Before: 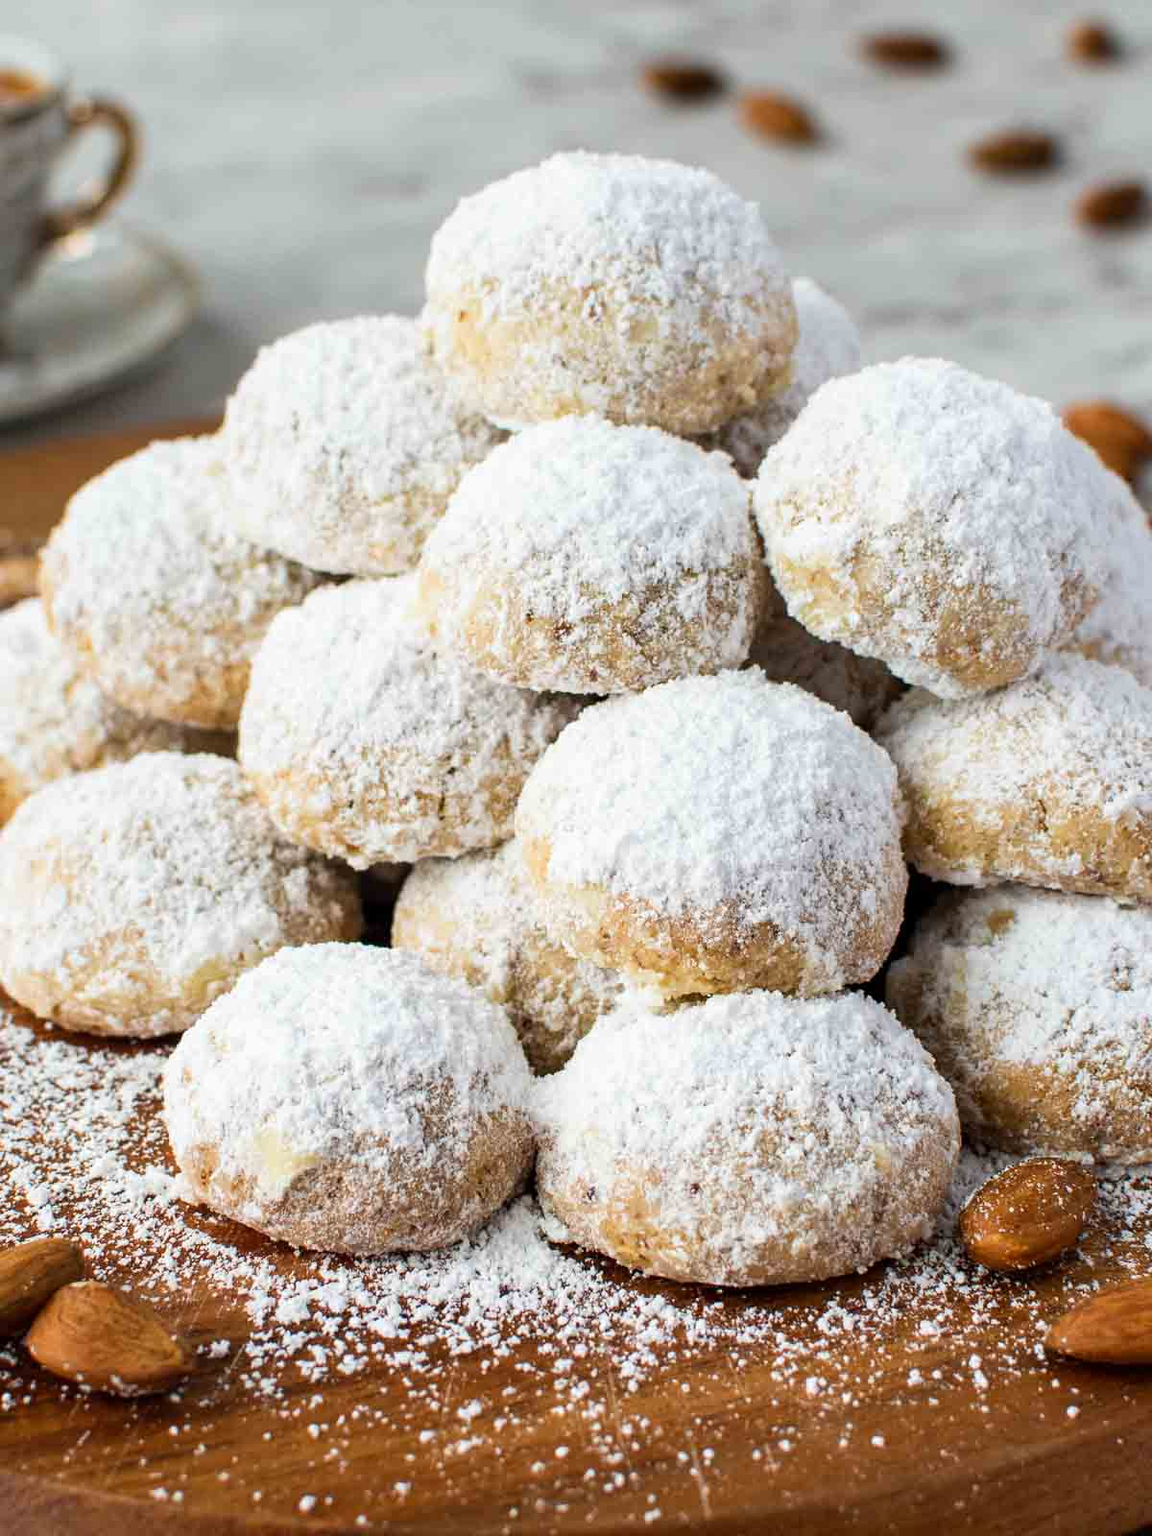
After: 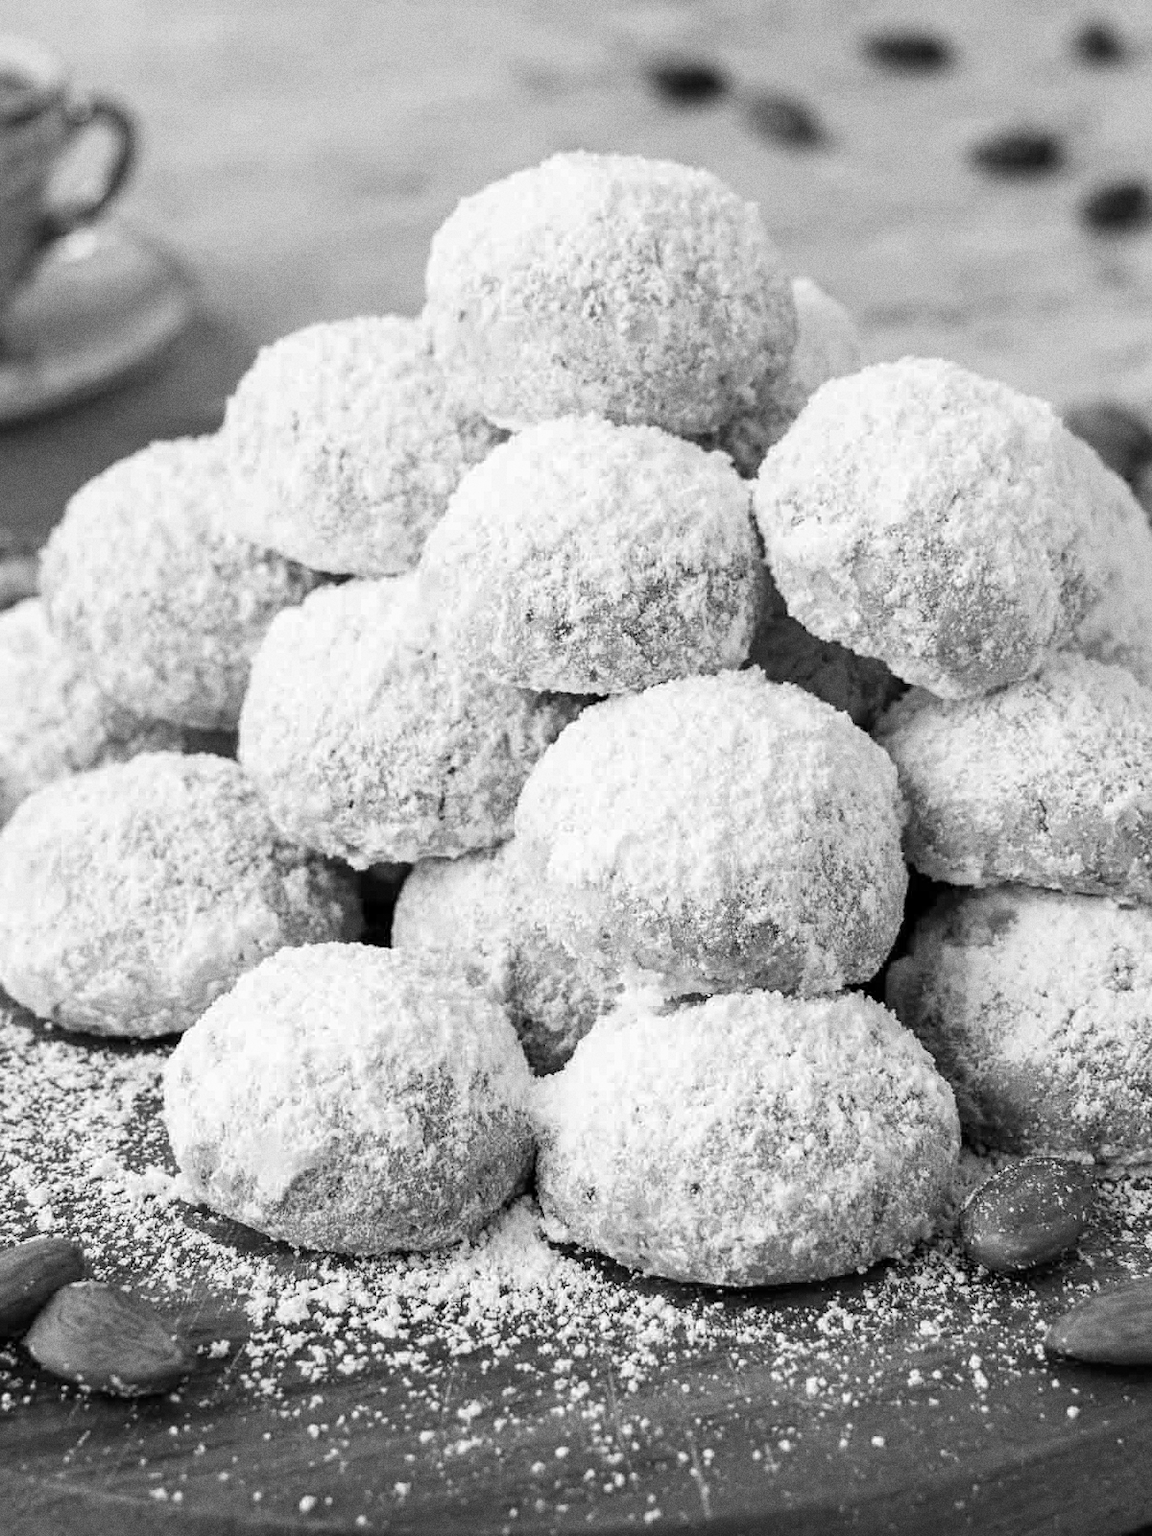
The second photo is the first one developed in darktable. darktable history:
monochrome: a 1.94, b -0.638
grain: coarseness 8.68 ISO, strength 31.94%
